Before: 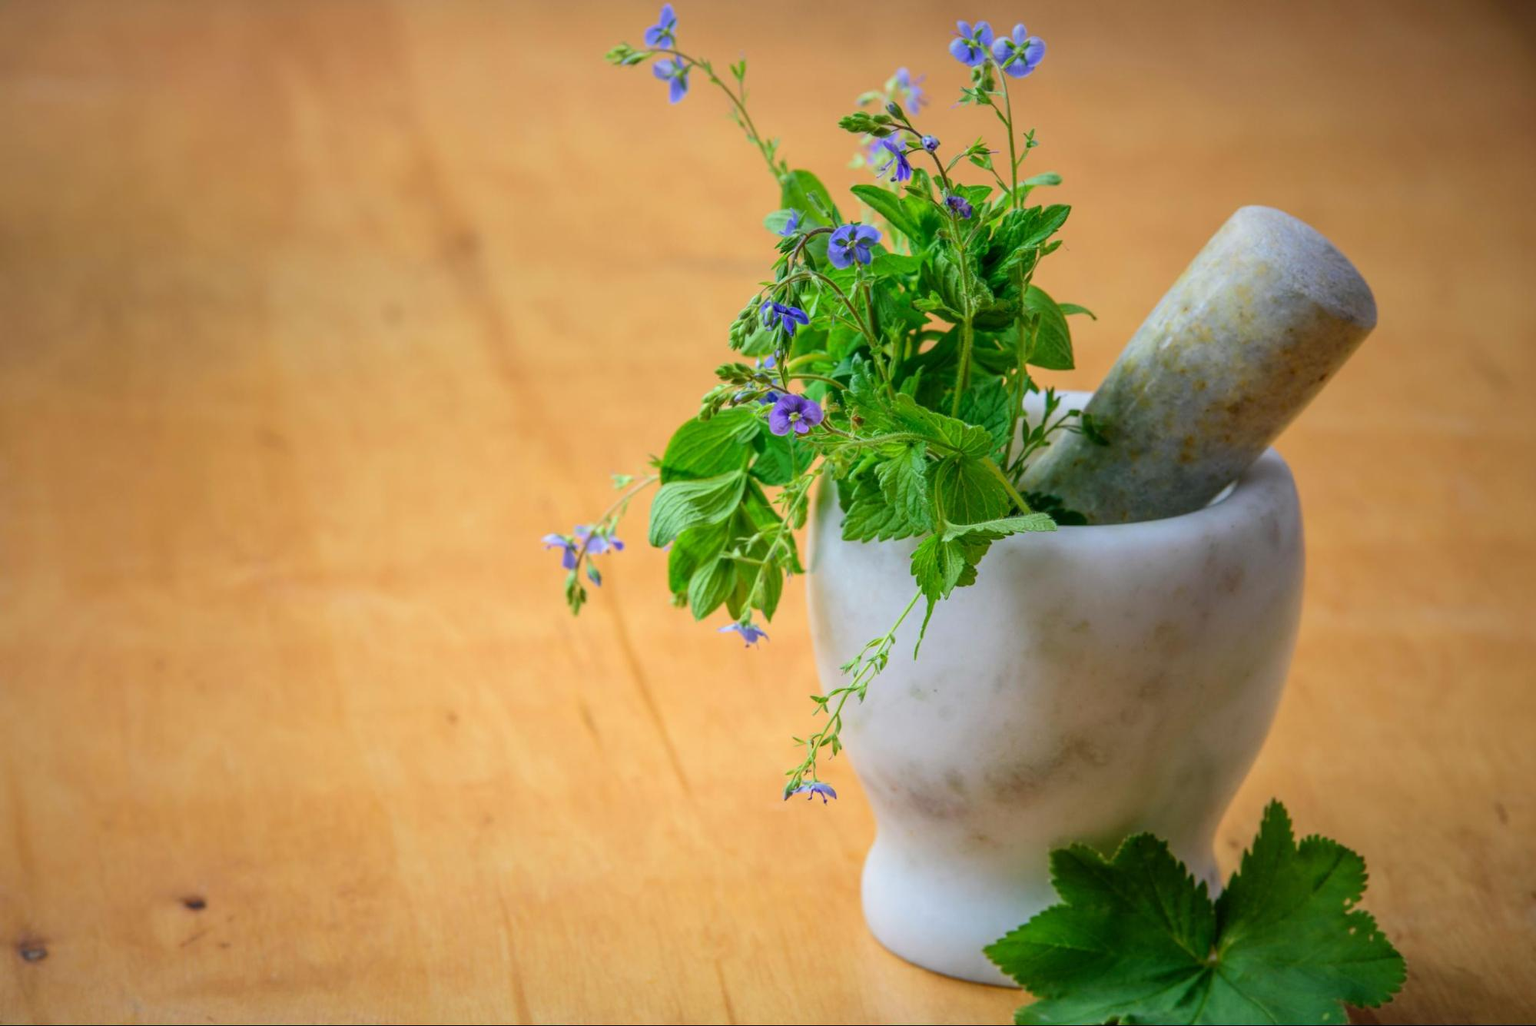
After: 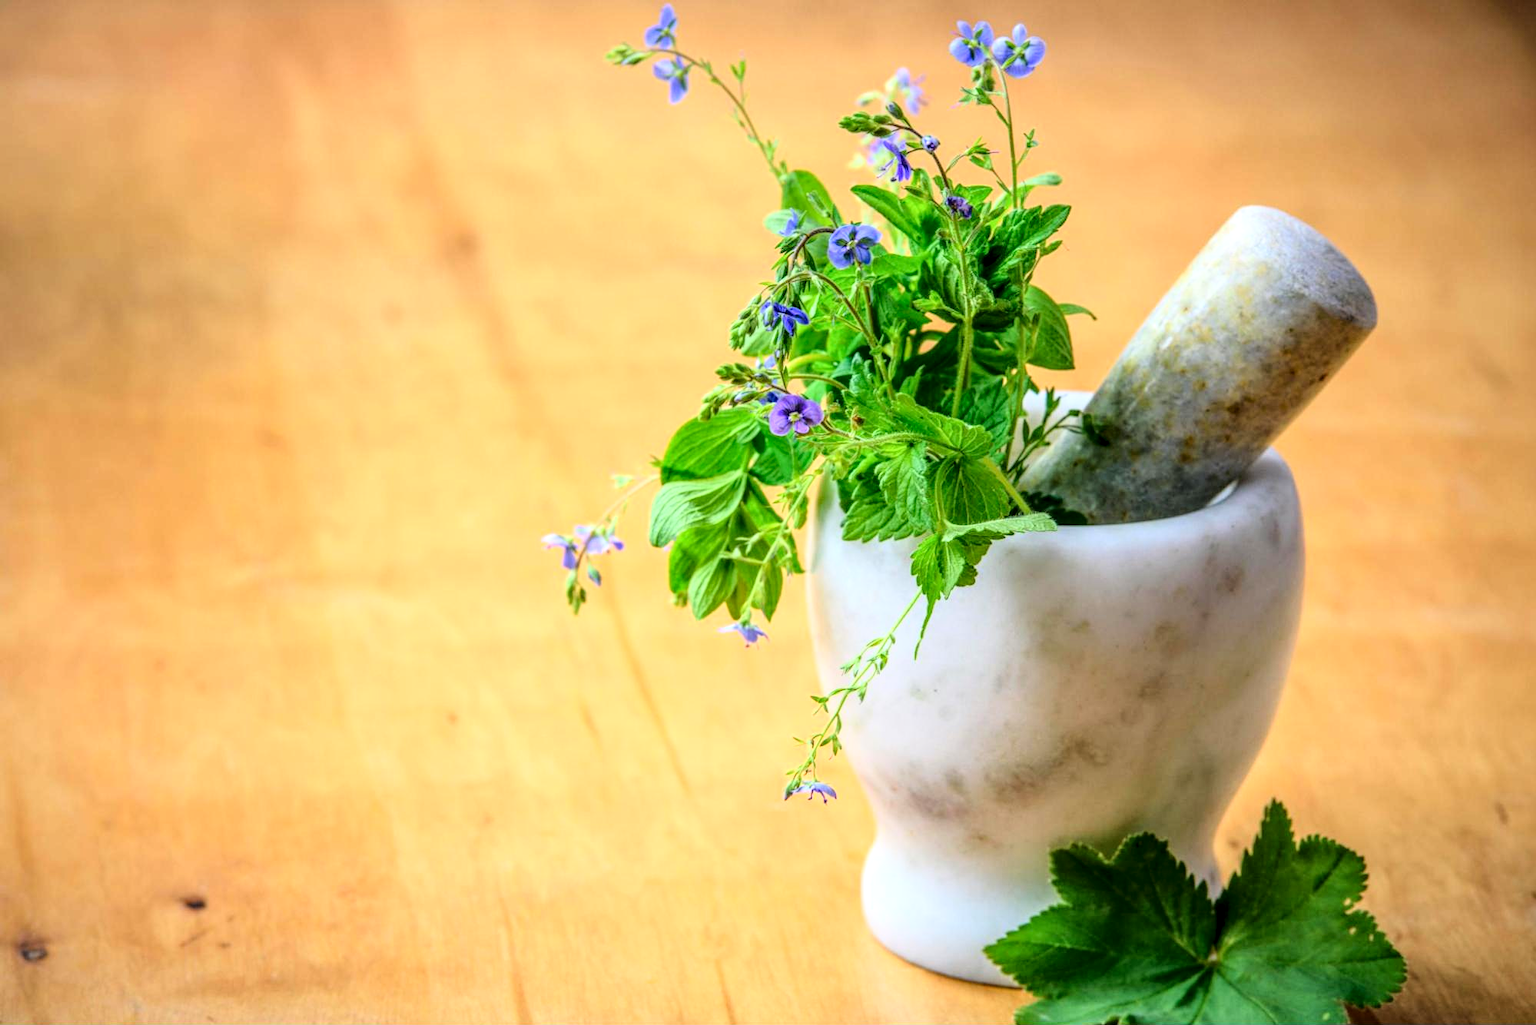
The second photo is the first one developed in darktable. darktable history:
base curve: curves: ch0 [(0, 0) (0.028, 0.03) (0.121, 0.232) (0.46, 0.748) (0.859, 0.968) (1, 1)]
local contrast: highlights 61%, detail 143%, midtone range 0.428
